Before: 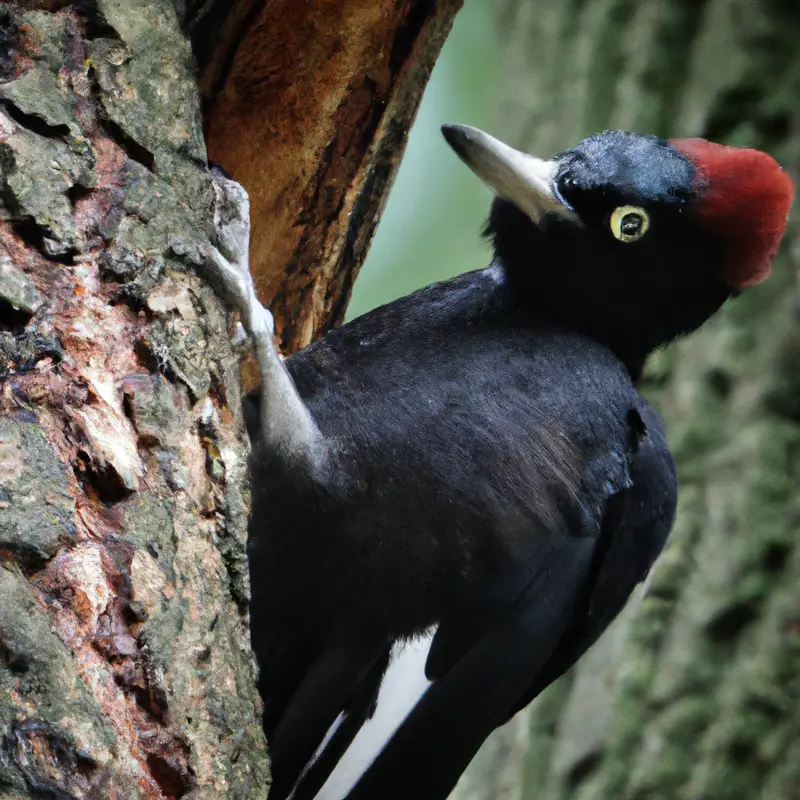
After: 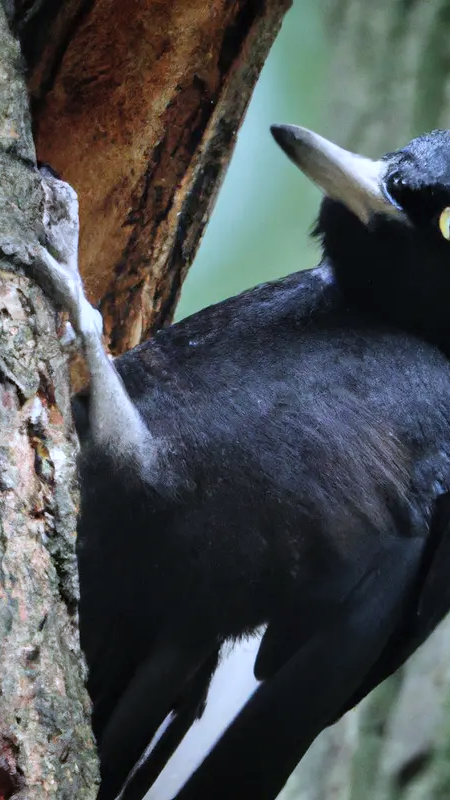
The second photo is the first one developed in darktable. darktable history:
color calibration: illuminant as shot in camera, x 0.366, y 0.378, temperature 4425.7 K, saturation algorithm version 1 (2020)
crop: left 21.496%, right 22.254%
contrast brightness saturation: contrast 0.05, brightness 0.06, saturation 0.01
